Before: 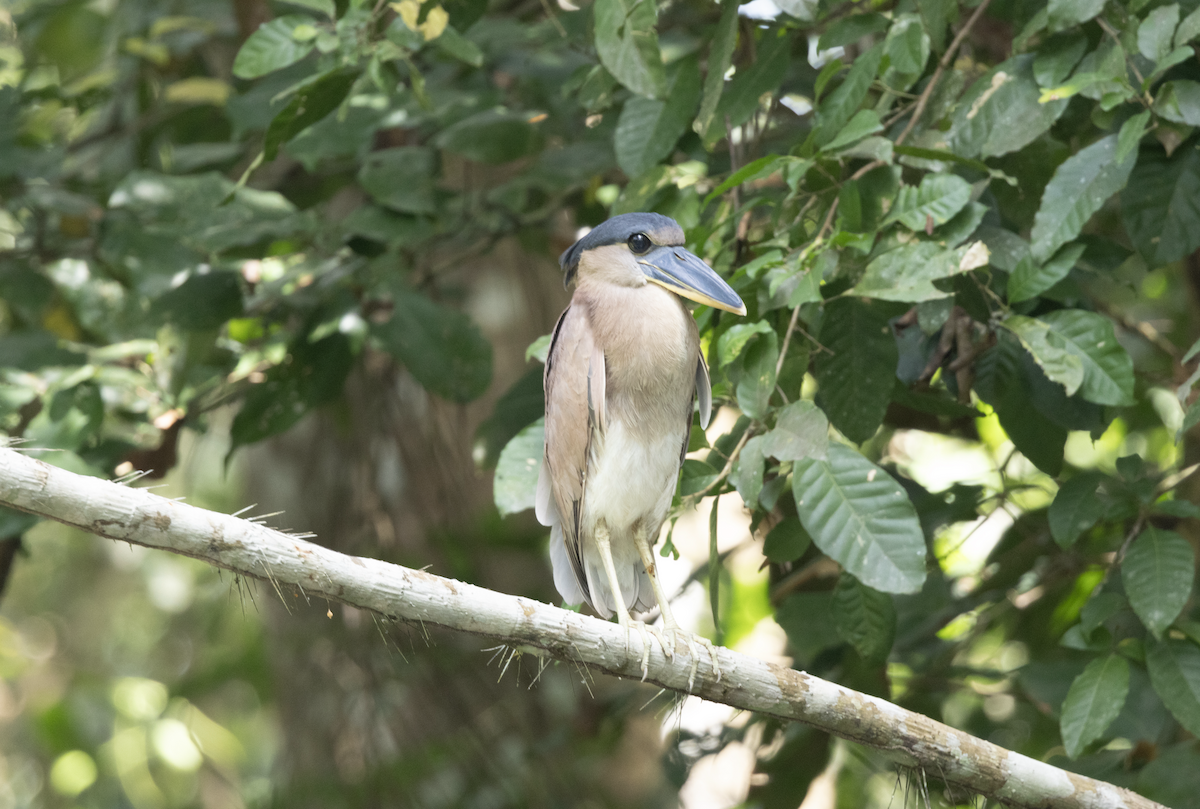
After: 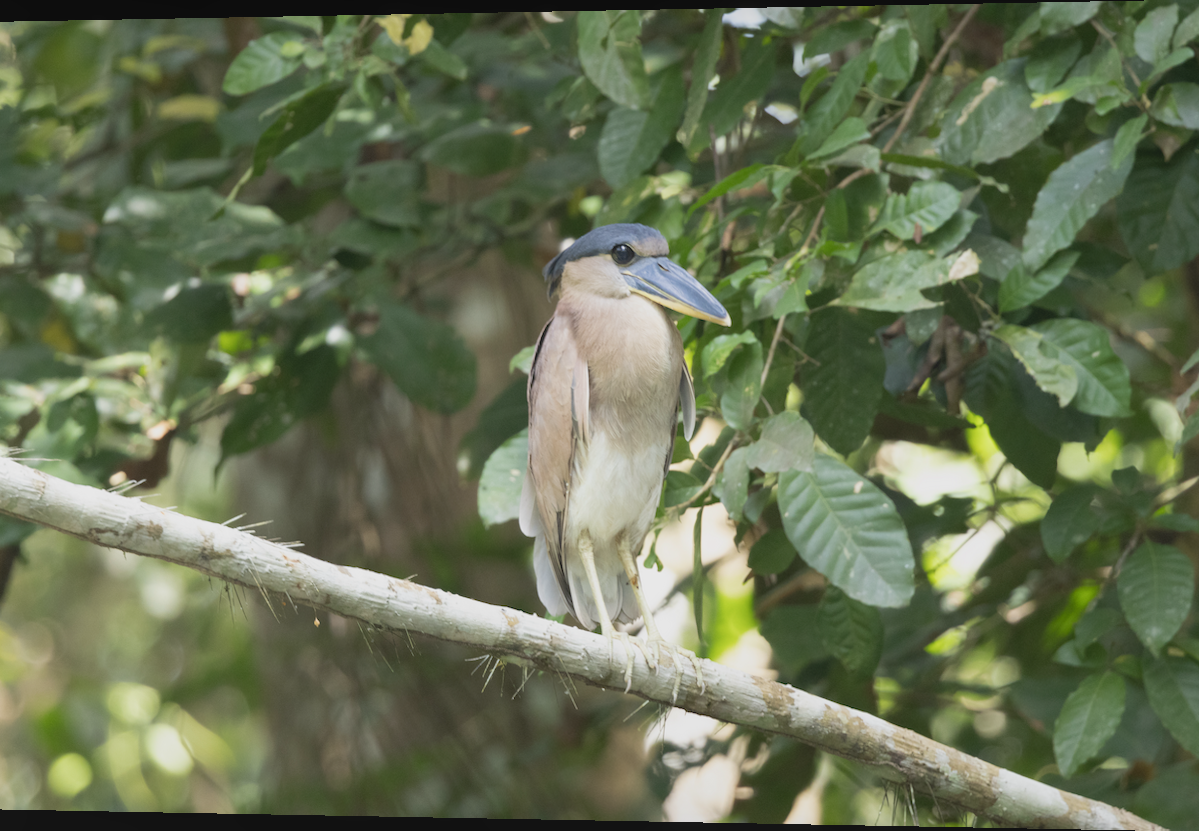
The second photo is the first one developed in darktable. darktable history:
rotate and perspective: lens shift (horizontal) -0.055, automatic cropping off
local contrast: highlights 68%, shadows 68%, detail 82%, midtone range 0.325
